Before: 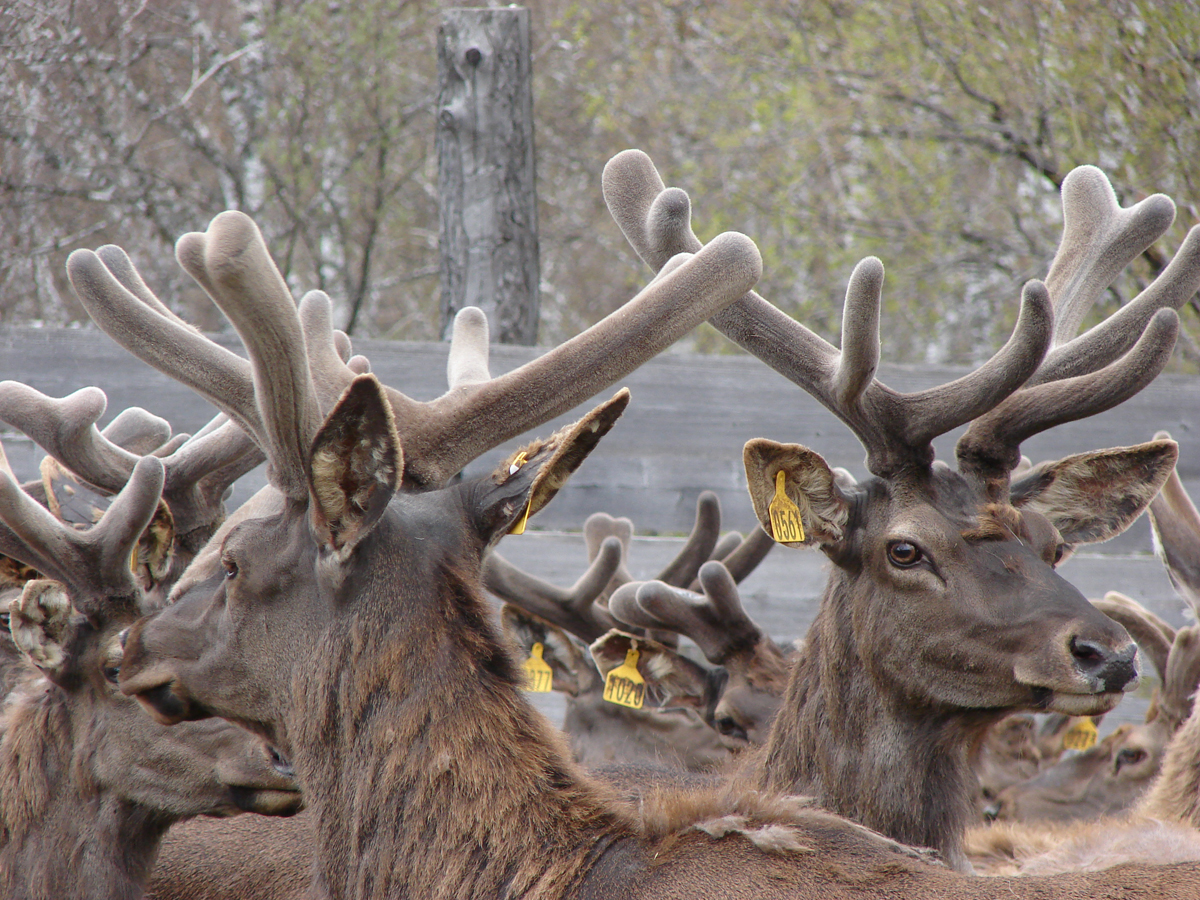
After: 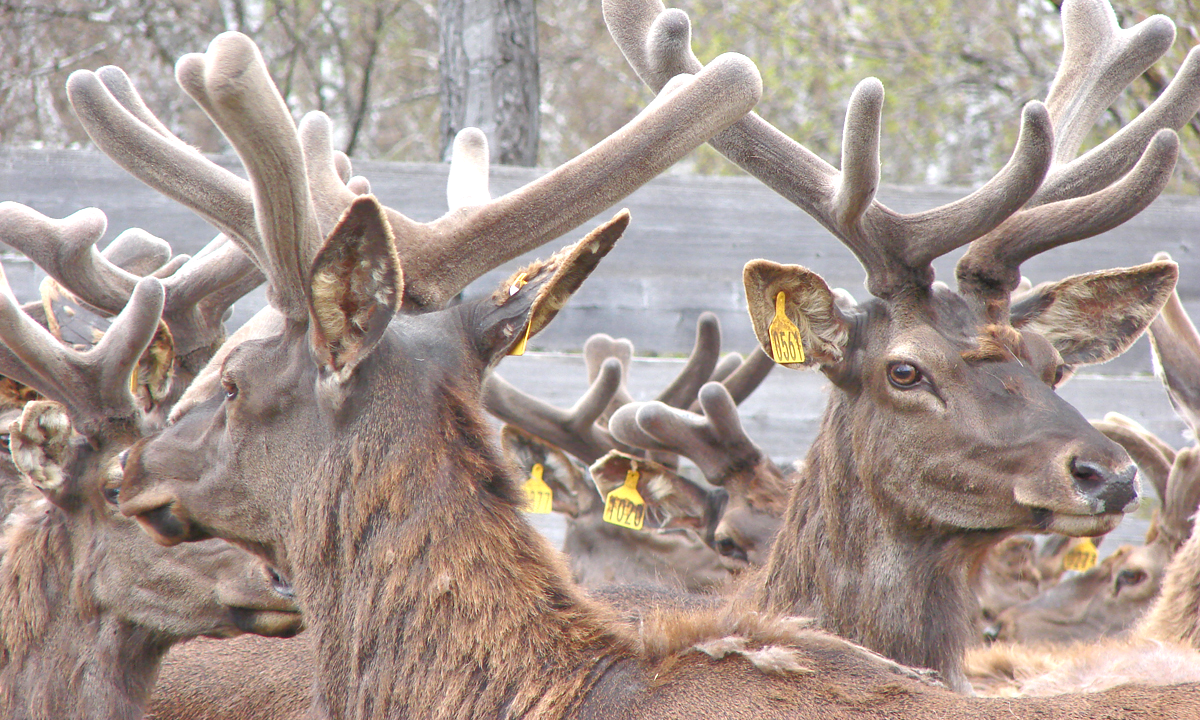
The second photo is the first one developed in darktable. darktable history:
exposure: black level correction 0, exposure 0.692 EV, compensate exposure bias true, compensate highlight preservation false
crop and rotate: top 19.975%
tone equalizer: -7 EV 0.147 EV, -6 EV 0.6 EV, -5 EV 1.18 EV, -4 EV 1.36 EV, -3 EV 1.12 EV, -2 EV 0.6 EV, -1 EV 0.165 EV
